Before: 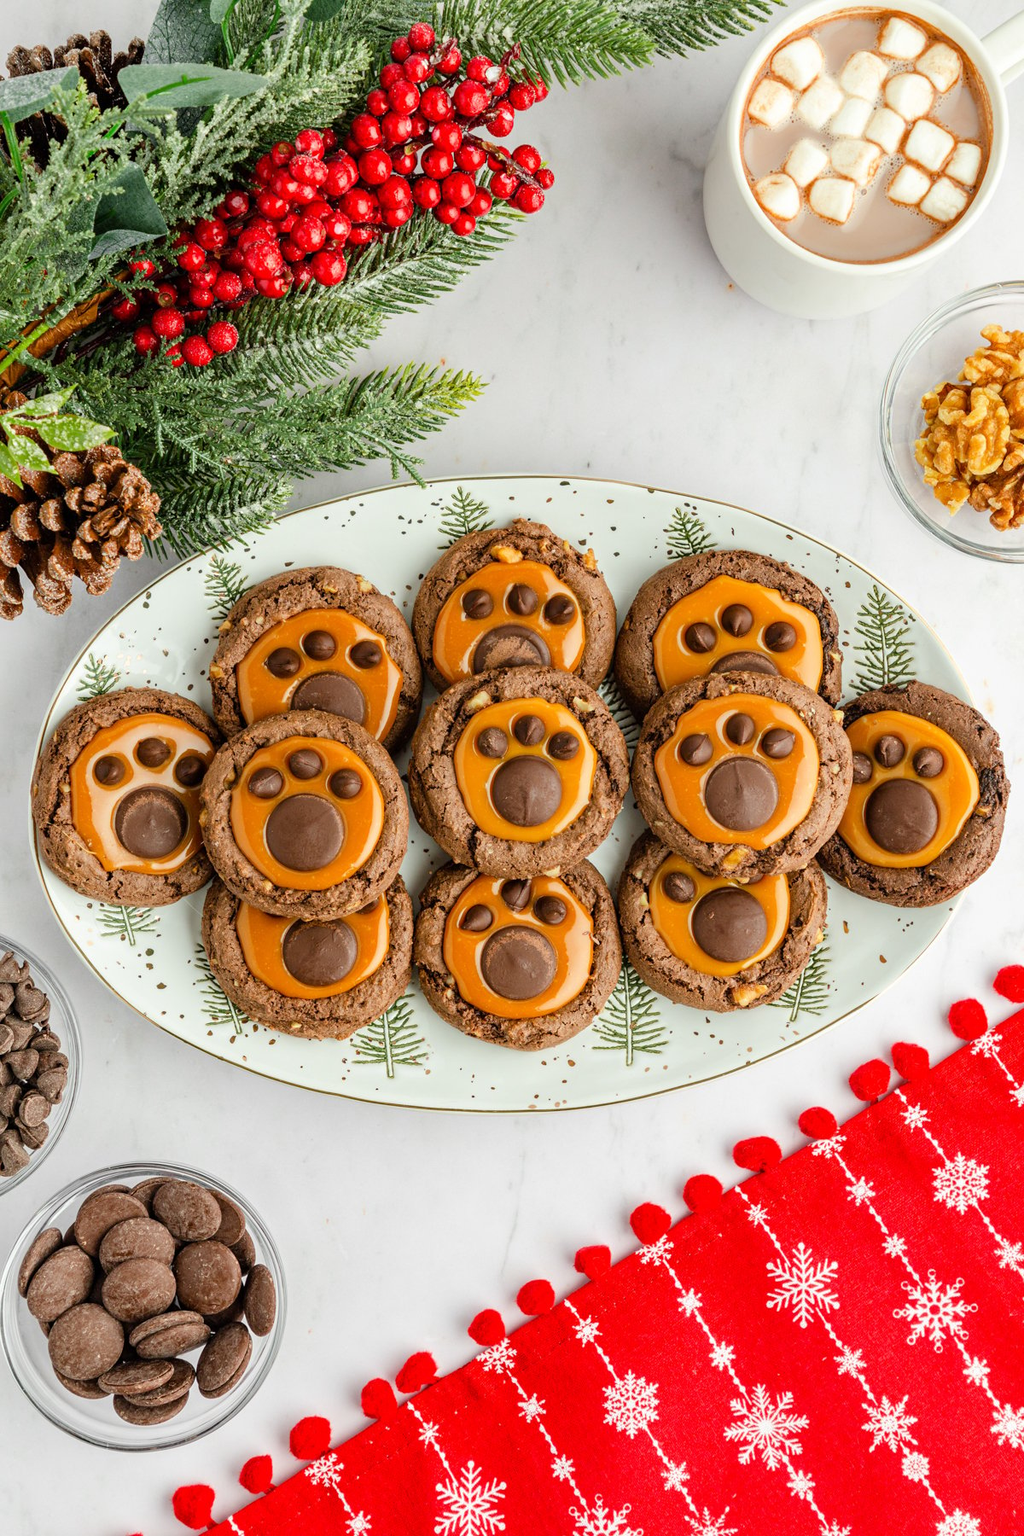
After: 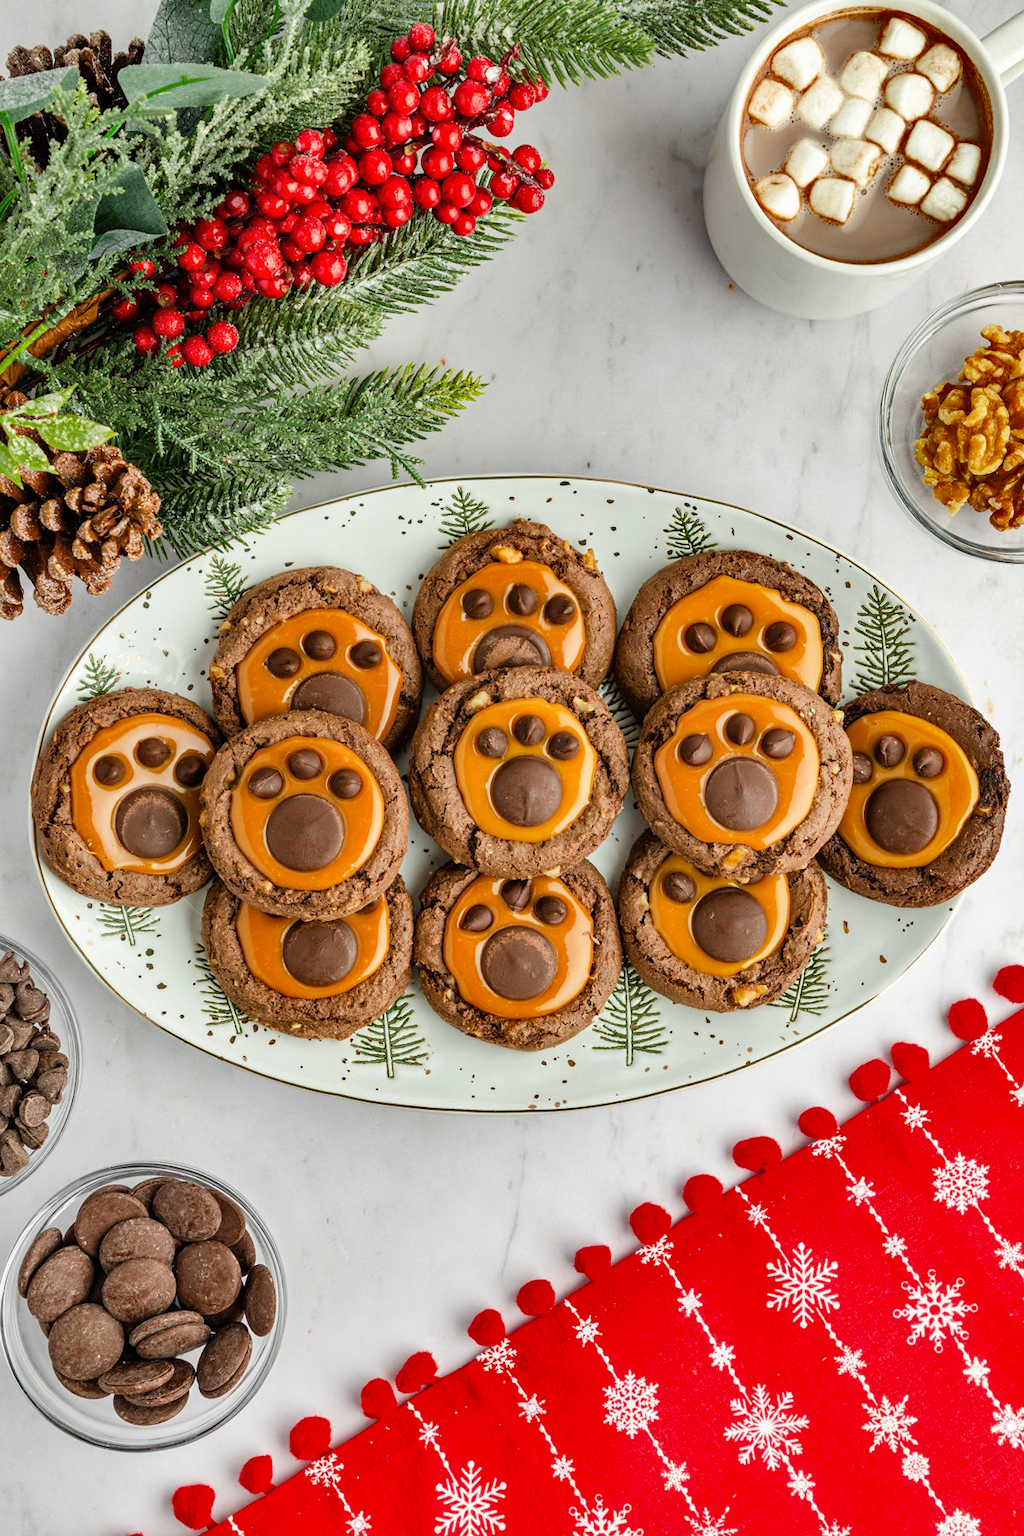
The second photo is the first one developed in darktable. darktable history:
shadows and highlights: shadows 30.65, highlights -63.06, soften with gaussian
